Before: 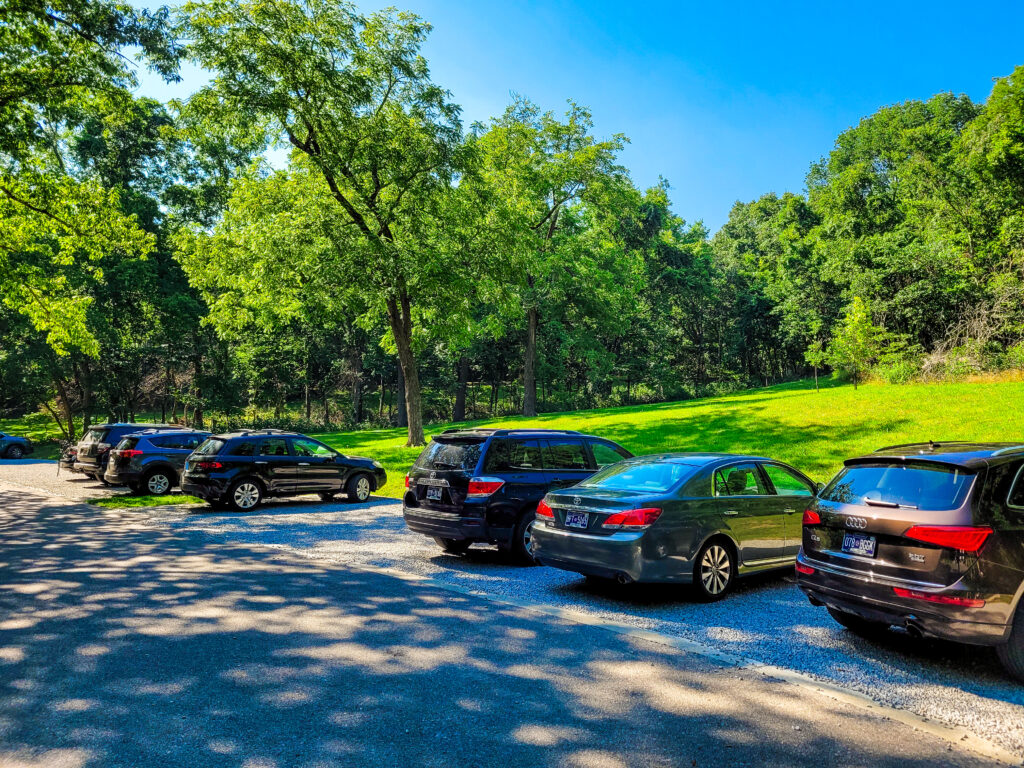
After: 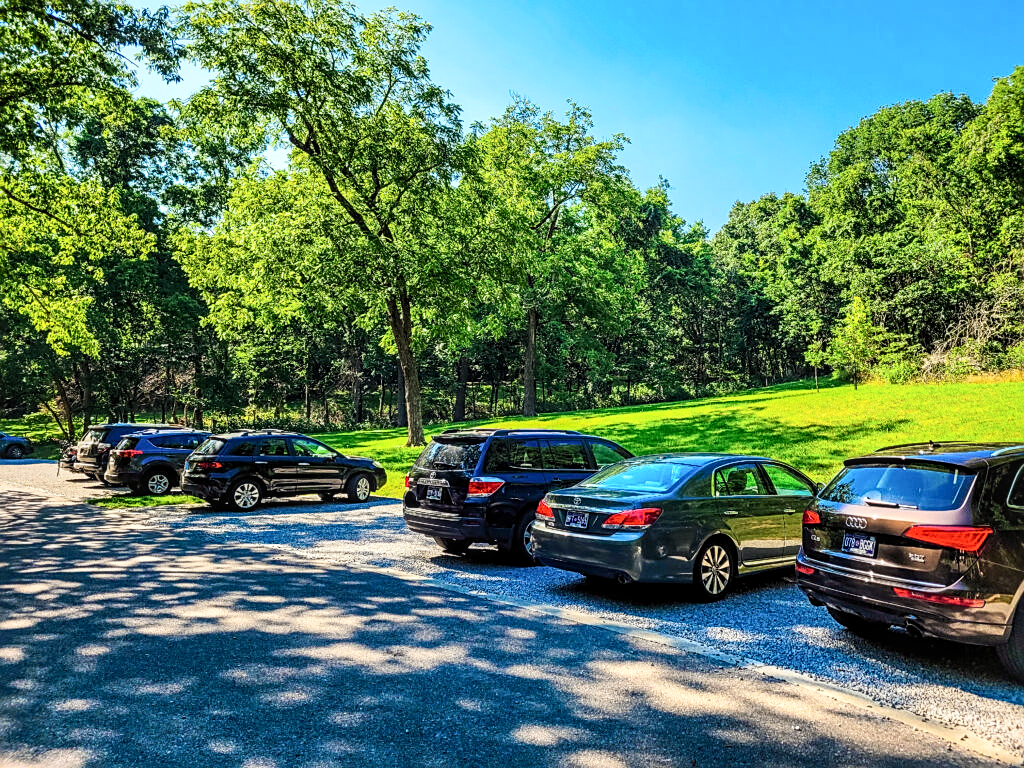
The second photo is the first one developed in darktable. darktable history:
sharpen: on, module defaults
contrast brightness saturation: contrast 0.241, brightness 0.09
local contrast: on, module defaults
